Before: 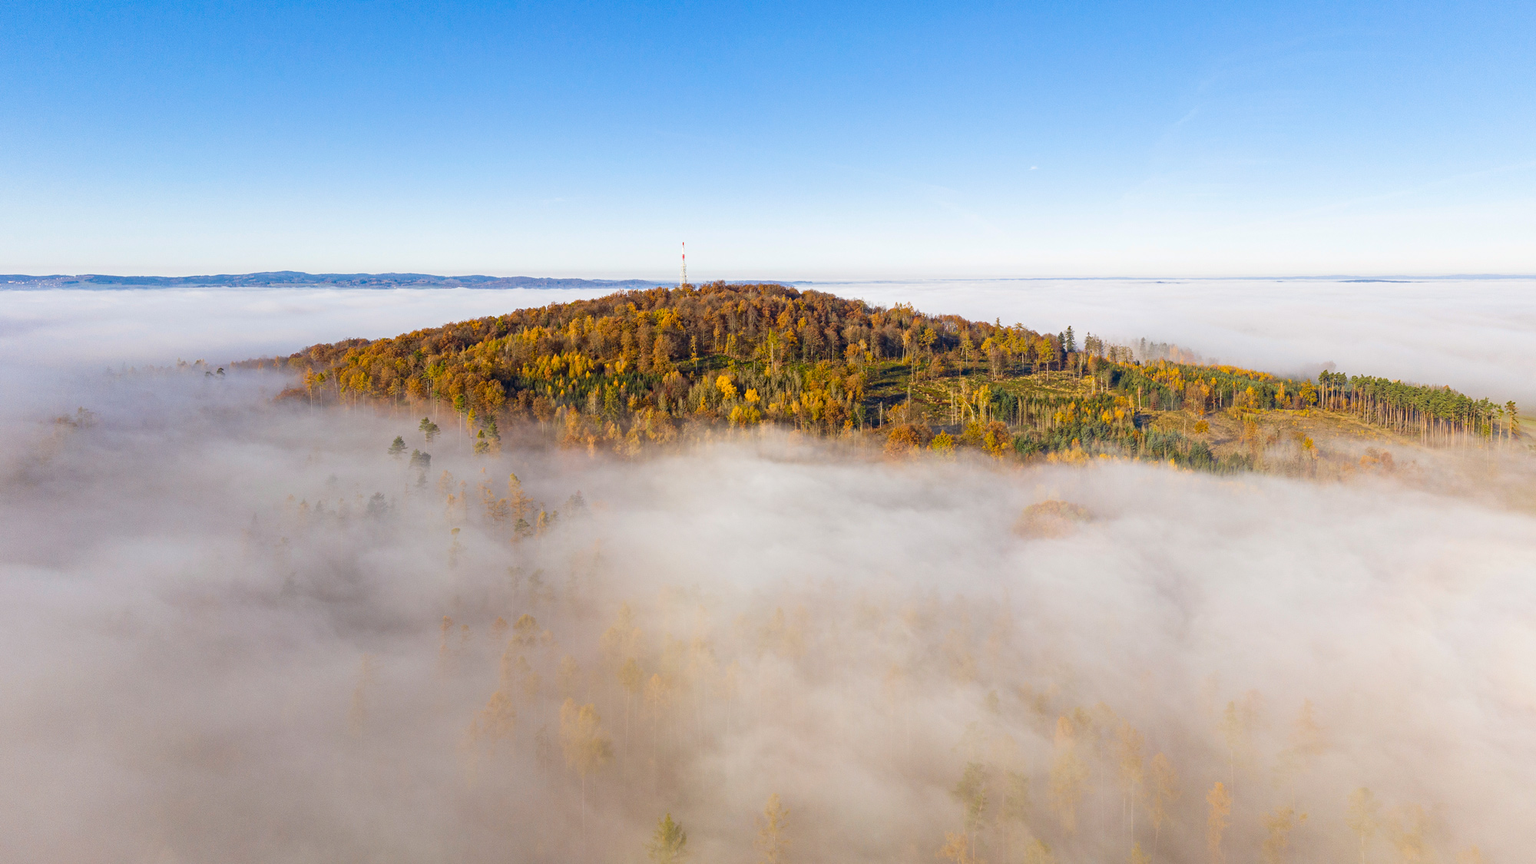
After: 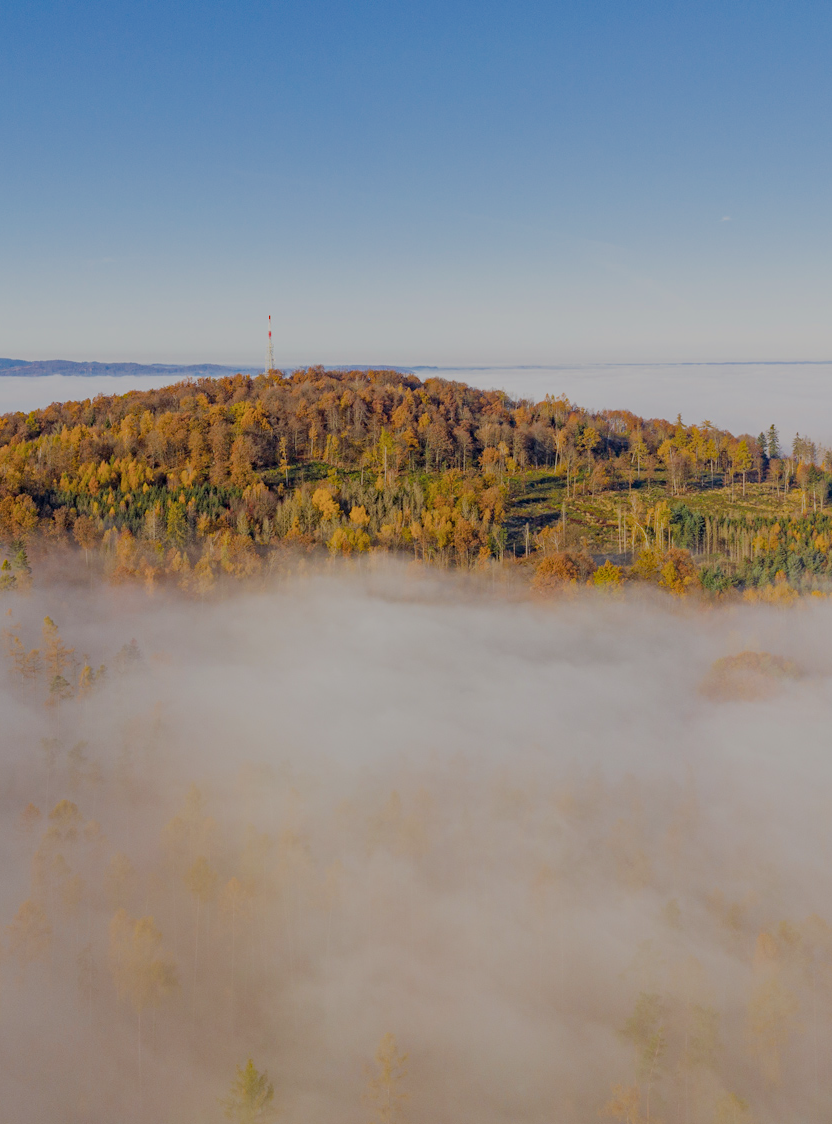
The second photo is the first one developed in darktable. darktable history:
crop: left 31.027%, right 27.329%
filmic rgb: middle gray luminance 2.74%, black relative exposure -10 EV, white relative exposure 6.98 EV, dynamic range scaling 9.38%, target black luminance 0%, hardness 3.19, latitude 43.76%, contrast 0.678, highlights saturation mix 6.36%, shadows ↔ highlights balance 13.54%
haze removal: compatibility mode true, adaptive false
